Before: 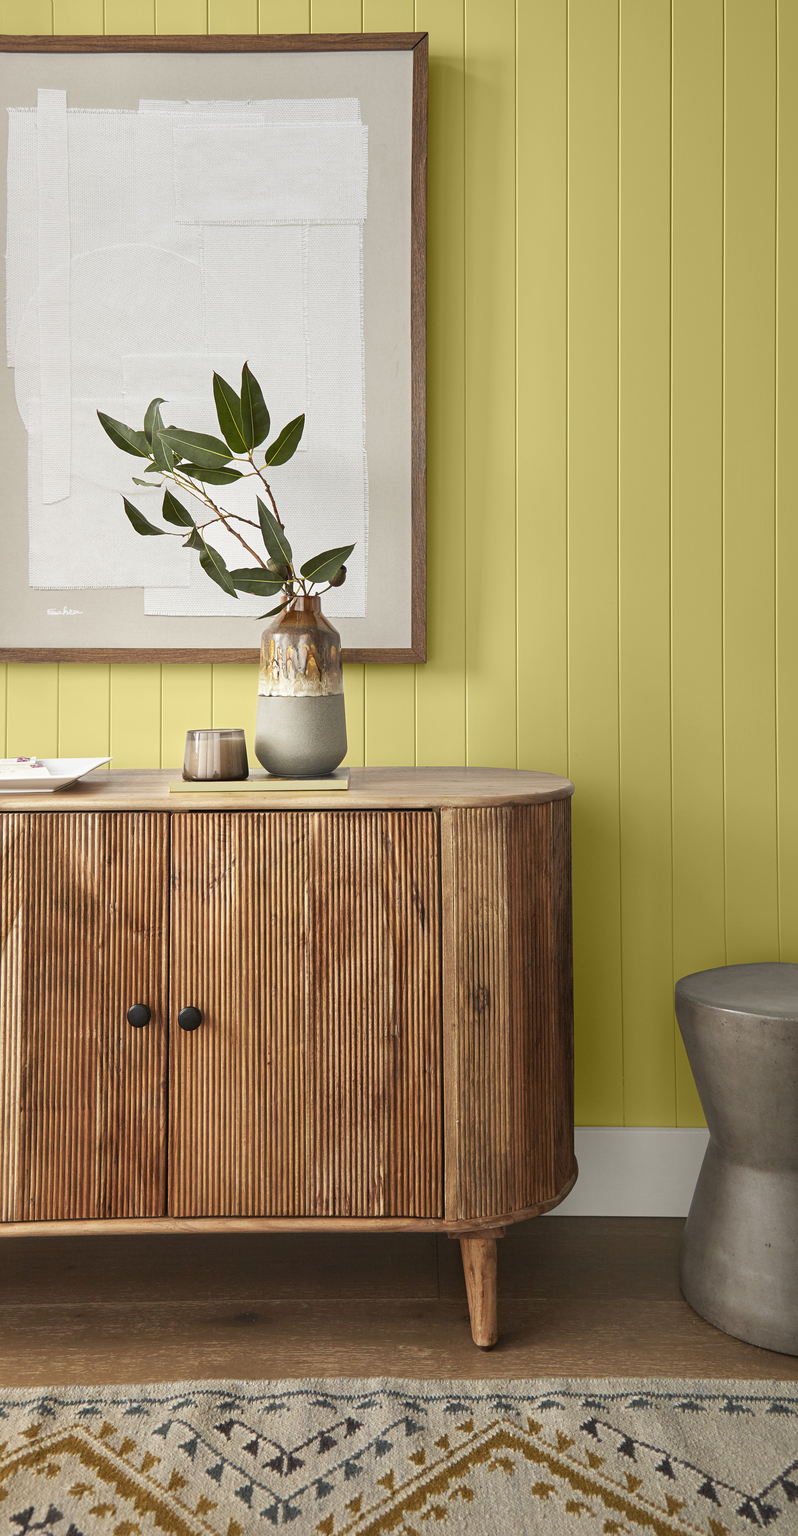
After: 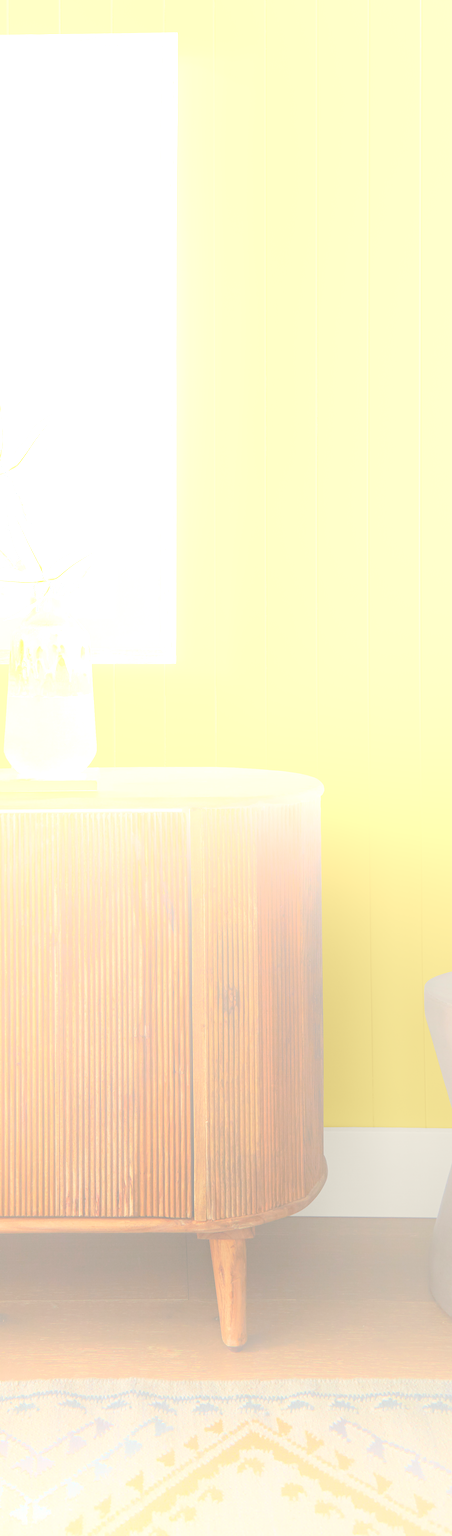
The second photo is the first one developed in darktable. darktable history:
crop: left 31.458%, top 0%, right 11.876%
bloom: size 85%, threshold 5%, strength 85%
